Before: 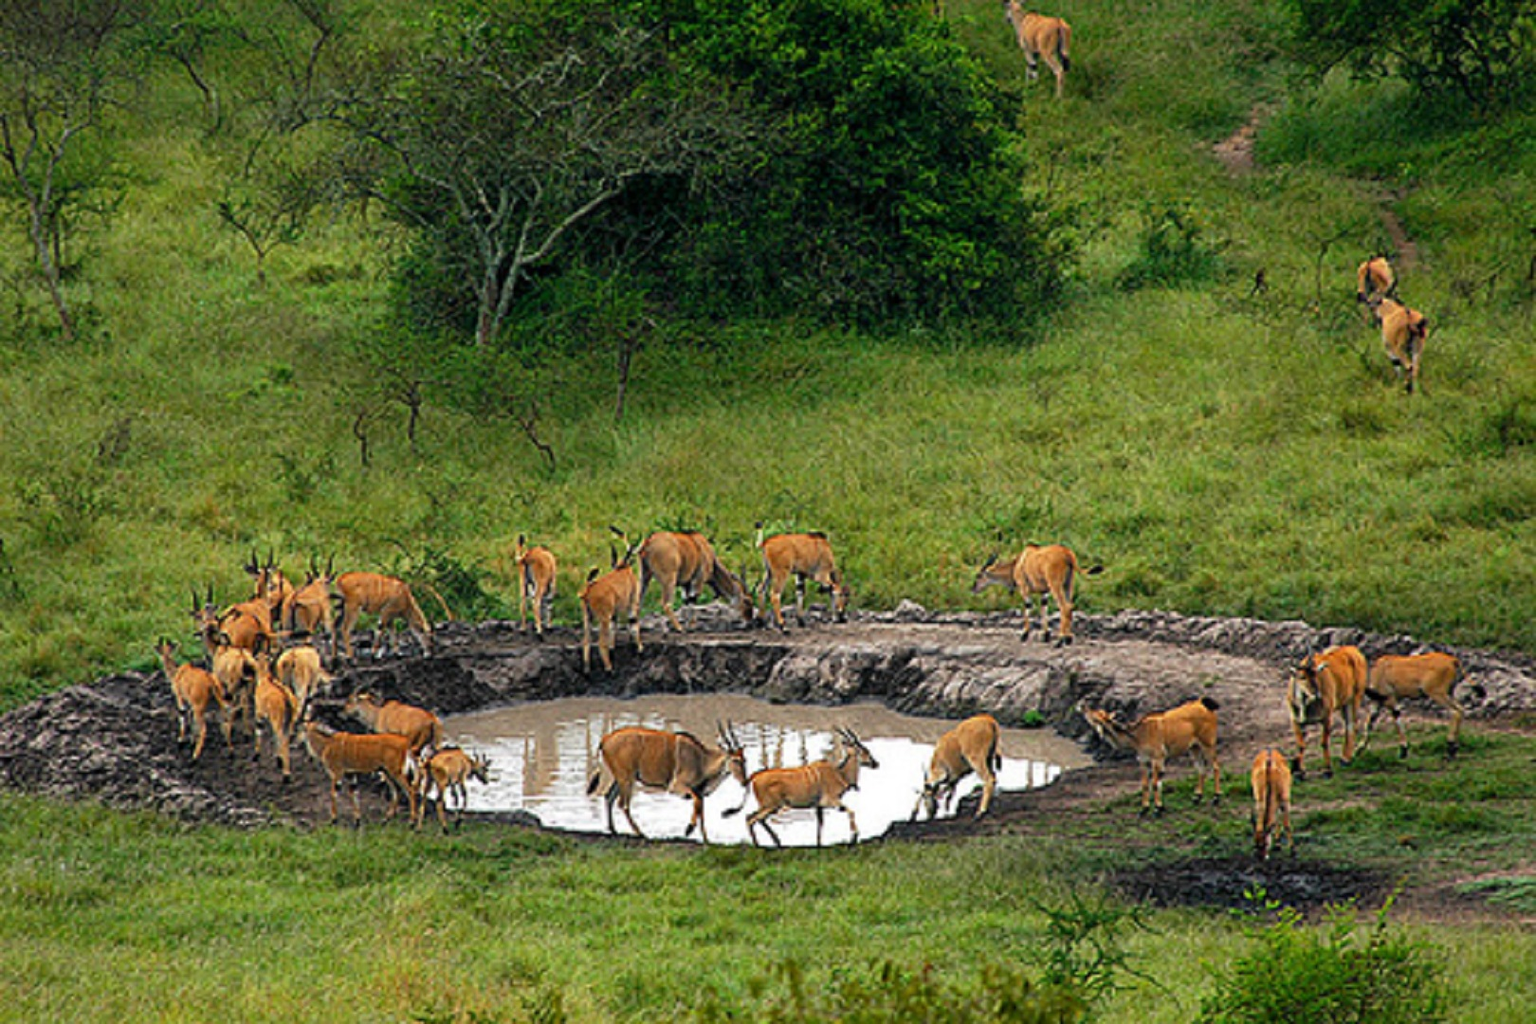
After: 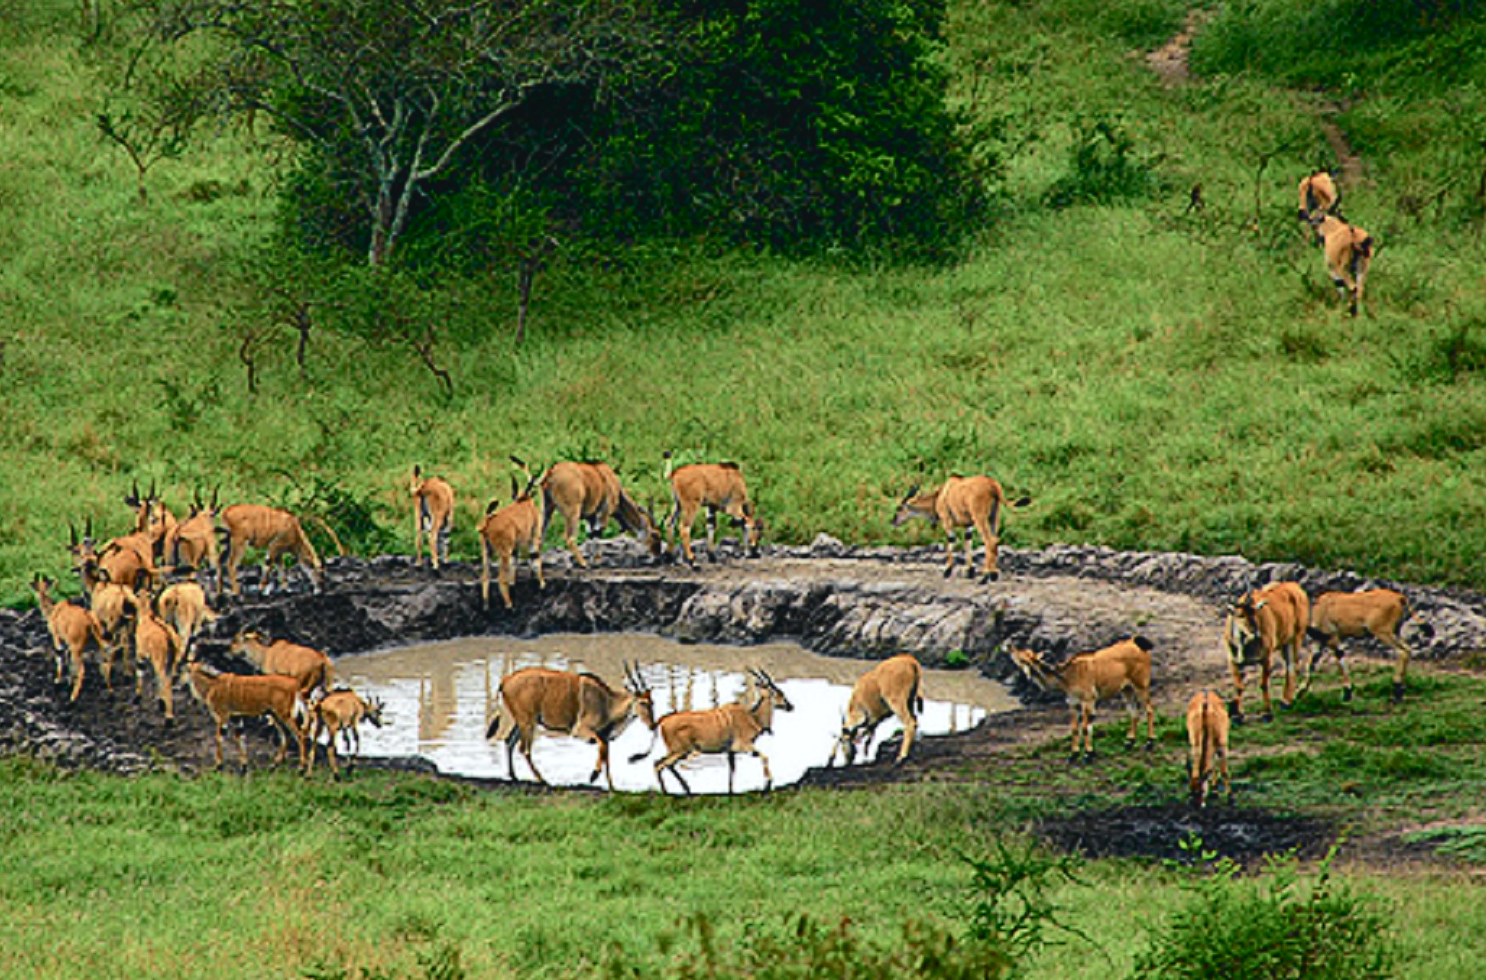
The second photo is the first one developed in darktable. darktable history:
crop and rotate: left 8.262%, top 9.226%
tone curve: curves: ch0 [(0, 0.046) (0.037, 0.056) (0.176, 0.162) (0.33, 0.331) (0.432, 0.475) (0.601, 0.665) (0.843, 0.876) (1, 1)]; ch1 [(0, 0) (0.339, 0.349) (0.445, 0.42) (0.476, 0.47) (0.497, 0.492) (0.523, 0.514) (0.557, 0.558) (0.632, 0.615) (0.728, 0.746) (1, 1)]; ch2 [(0, 0) (0.327, 0.324) (0.417, 0.44) (0.46, 0.453) (0.502, 0.495) (0.526, 0.52) (0.54, 0.55) (0.606, 0.626) (0.745, 0.704) (1, 1)], color space Lab, independent channels, preserve colors none
tone equalizer: on, module defaults
